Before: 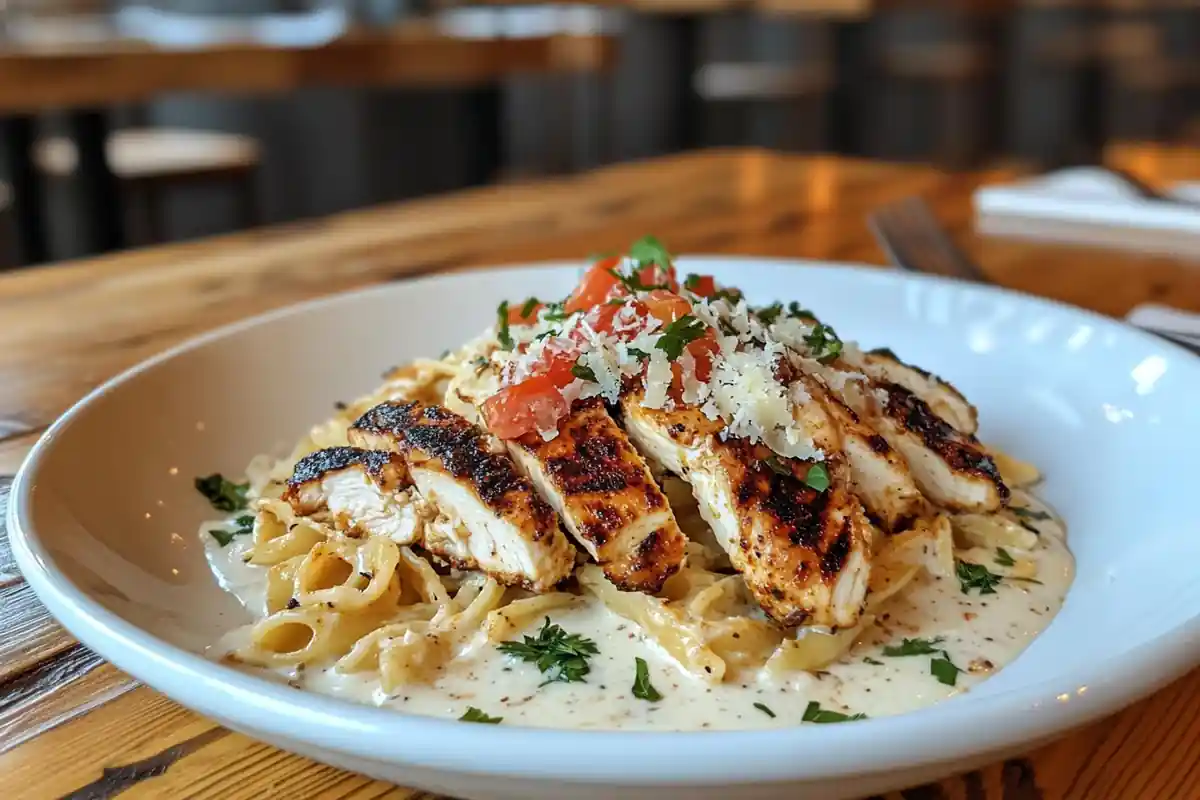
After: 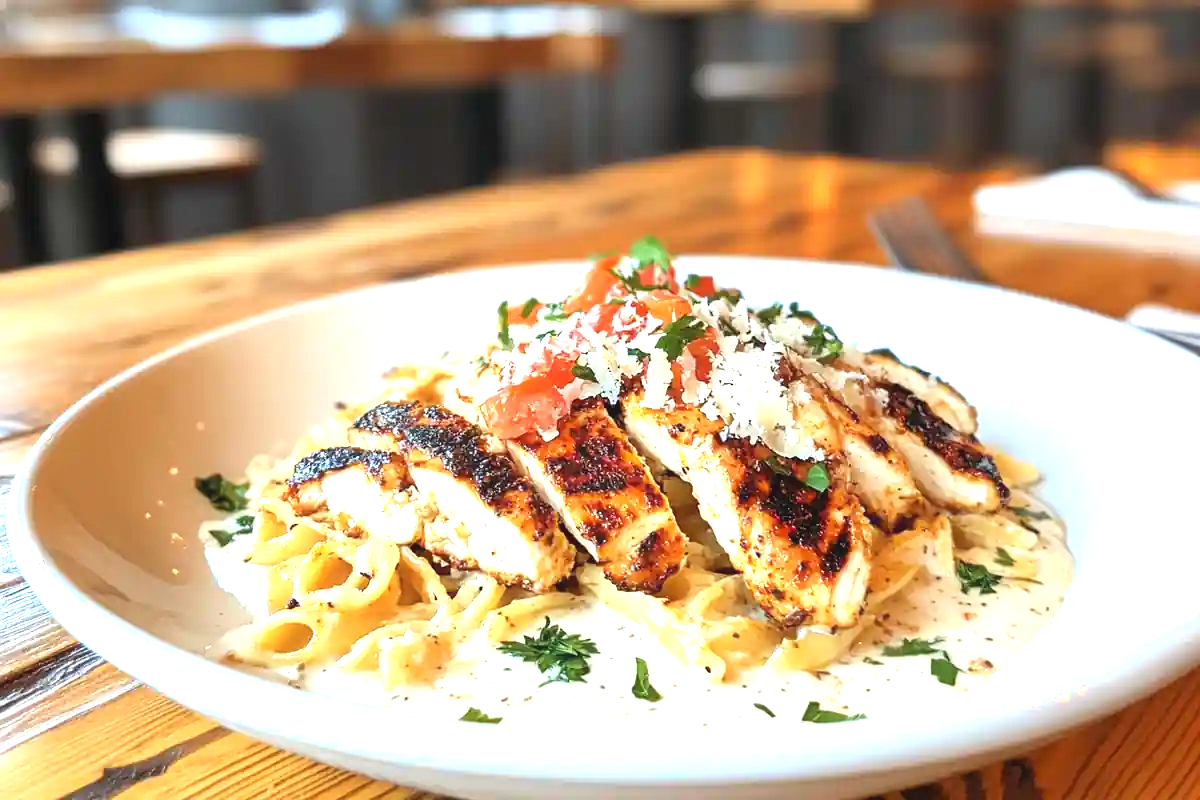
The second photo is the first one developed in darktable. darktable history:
contrast equalizer: y [[0.5, 0.486, 0.447, 0.446, 0.489, 0.5], [0.5 ×6], [0.5 ×6], [0 ×6], [0 ×6]]
exposure: black level correction 0, exposure 1.379 EV, compensate exposure bias true, compensate highlight preservation false
